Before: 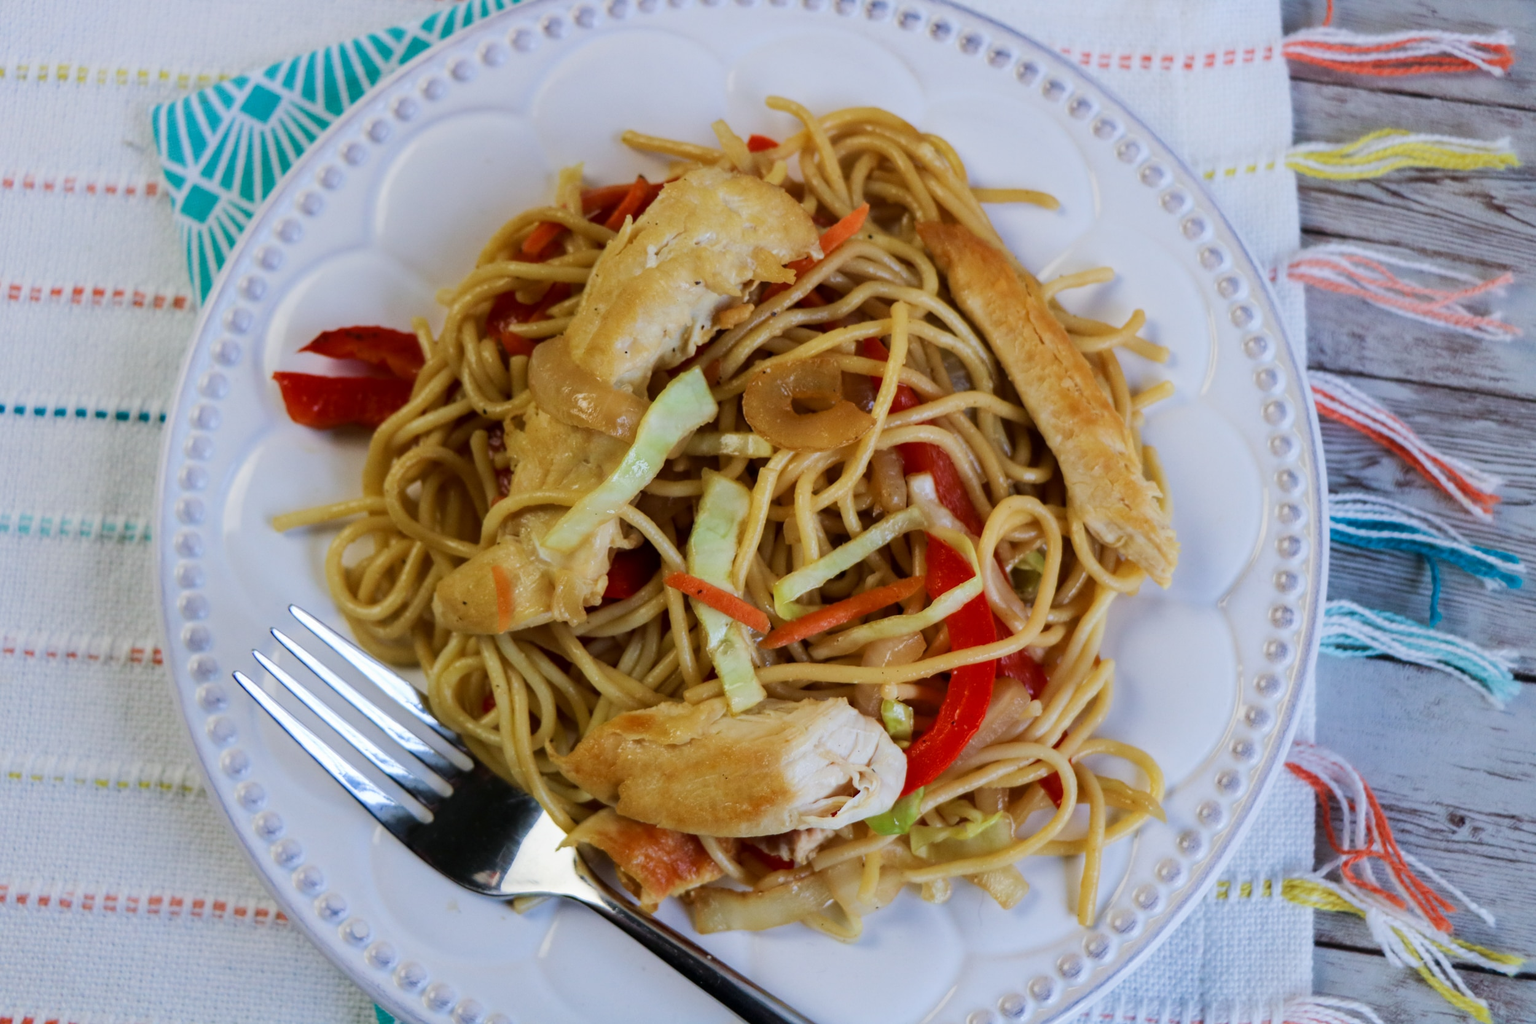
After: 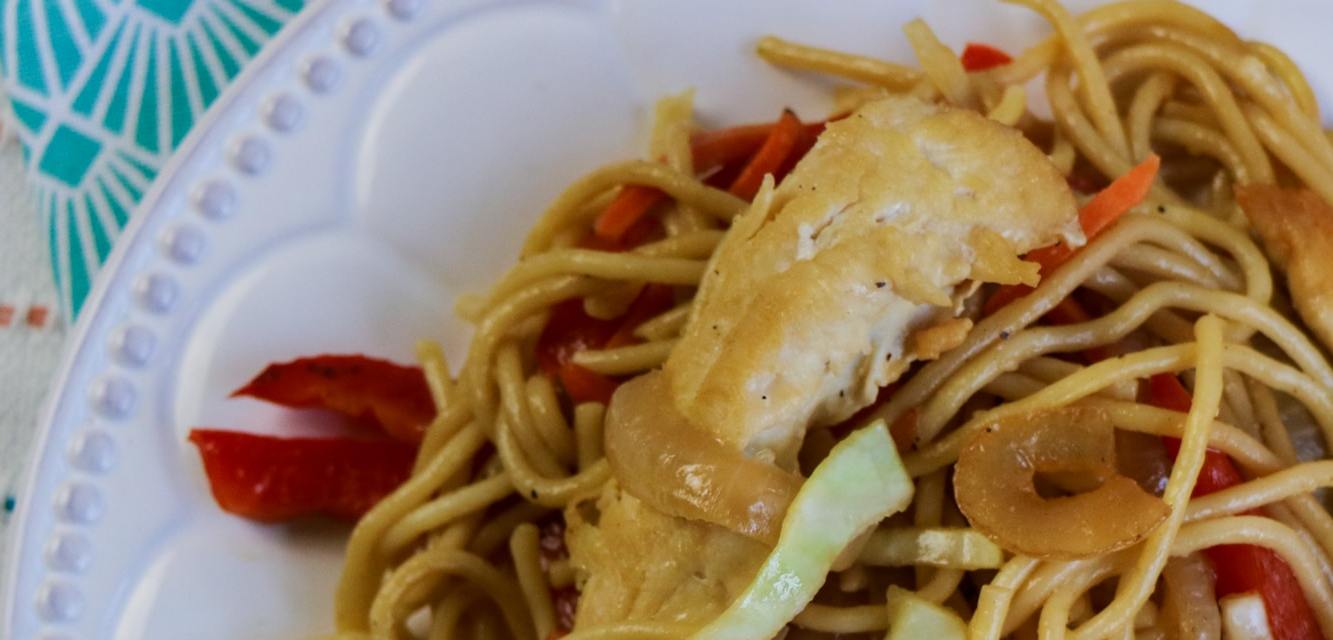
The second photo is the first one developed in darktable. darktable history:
crop: left 10.229%, top 10.581%, right 36.414%, bottom 50.975%
